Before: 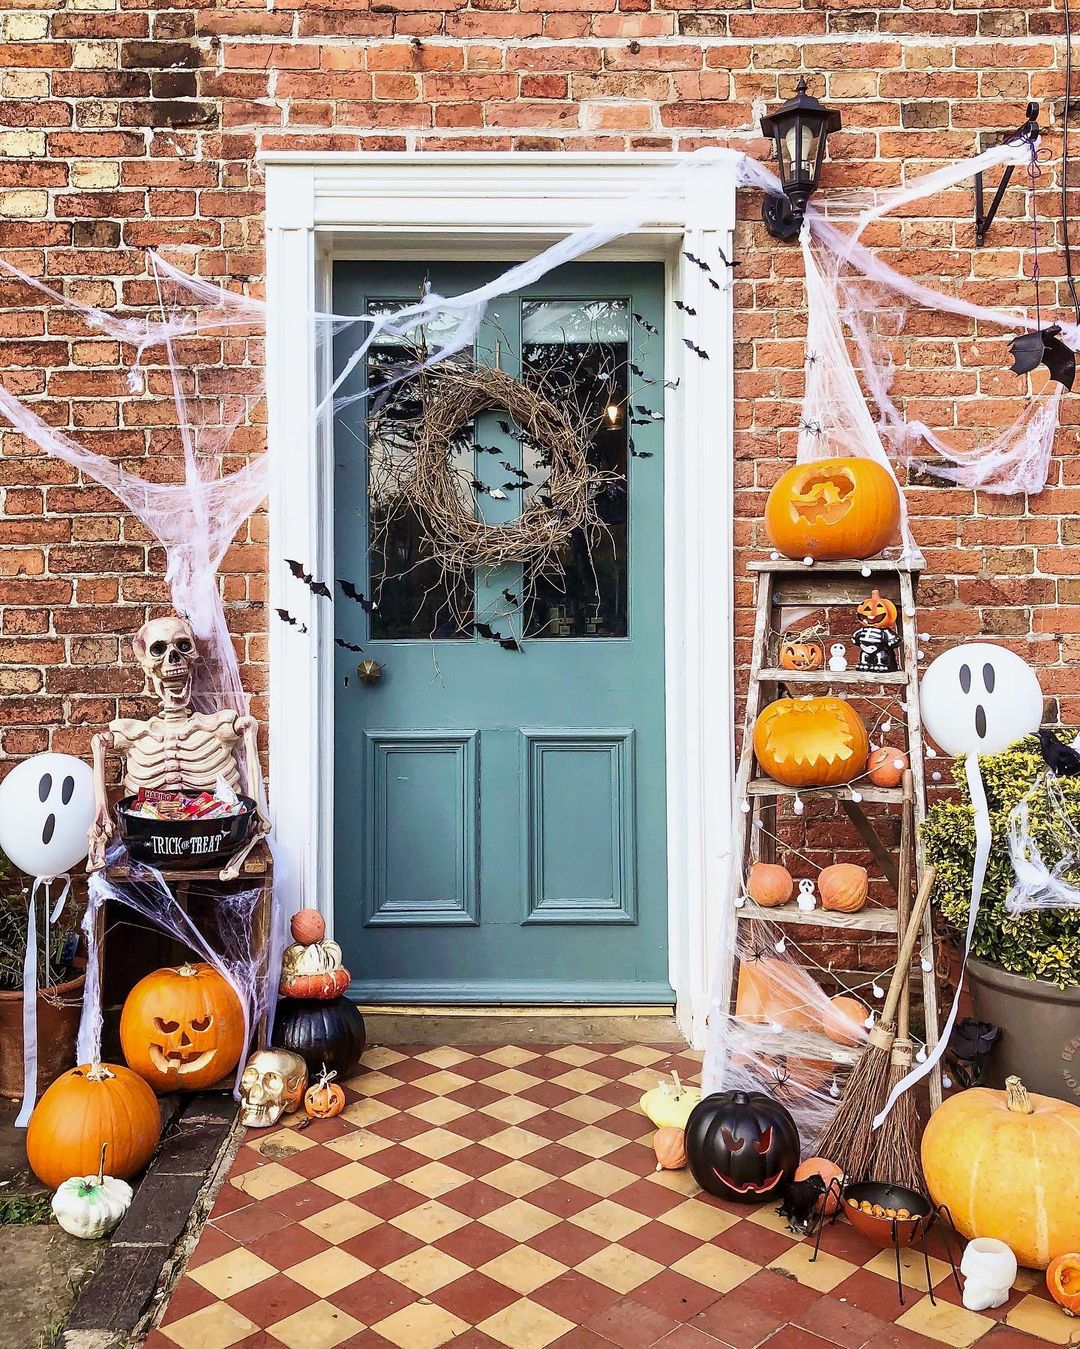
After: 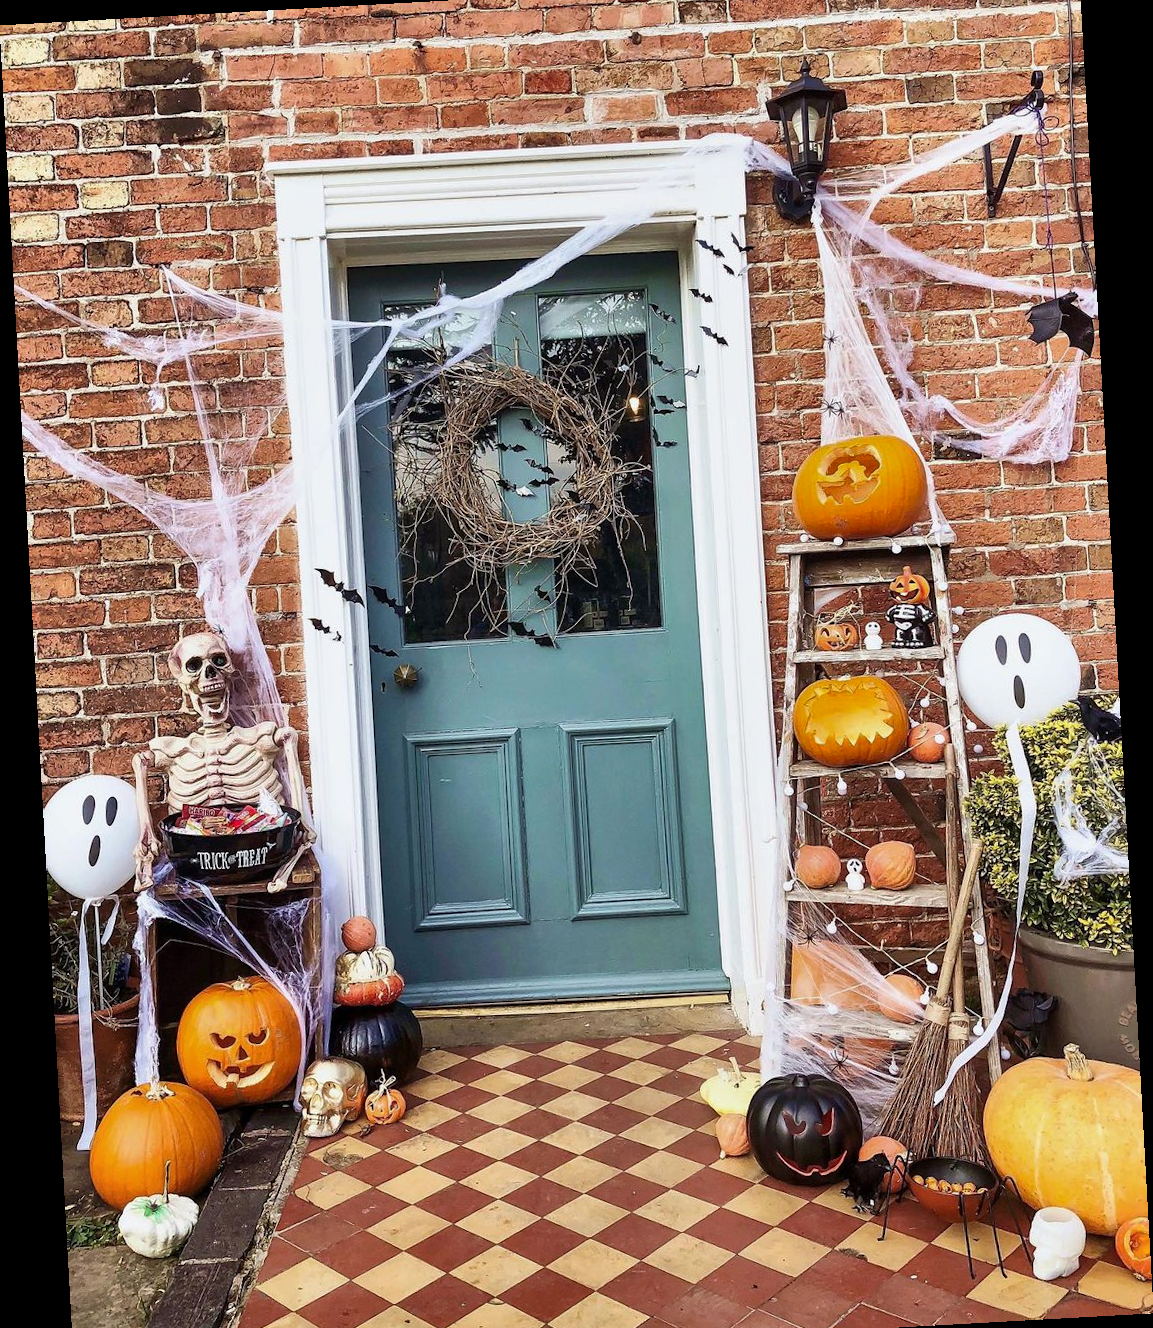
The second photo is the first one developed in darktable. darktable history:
shadows and highlights: shadows 24.5, highlights -78.15, soften with gaussian
base curve: curves: ch0 [(0, 0) (0.303, 0.277) (1, 1)]
rotate and perspective: rotation -3.18°, automatic cropping off
crop and rotate: top 2.479%, bottom 3.018%
